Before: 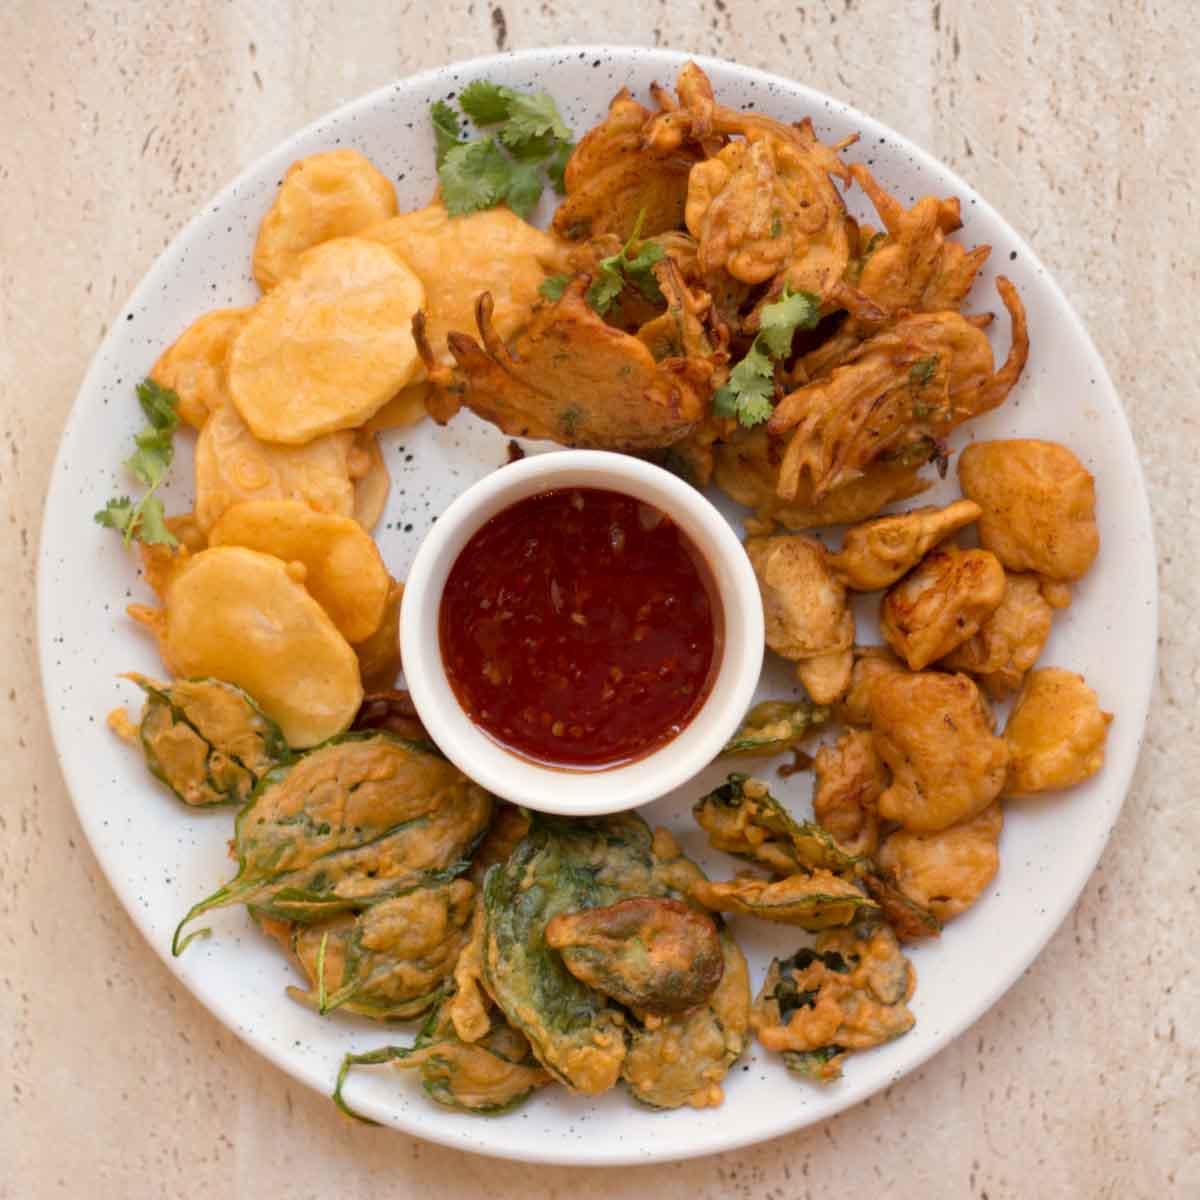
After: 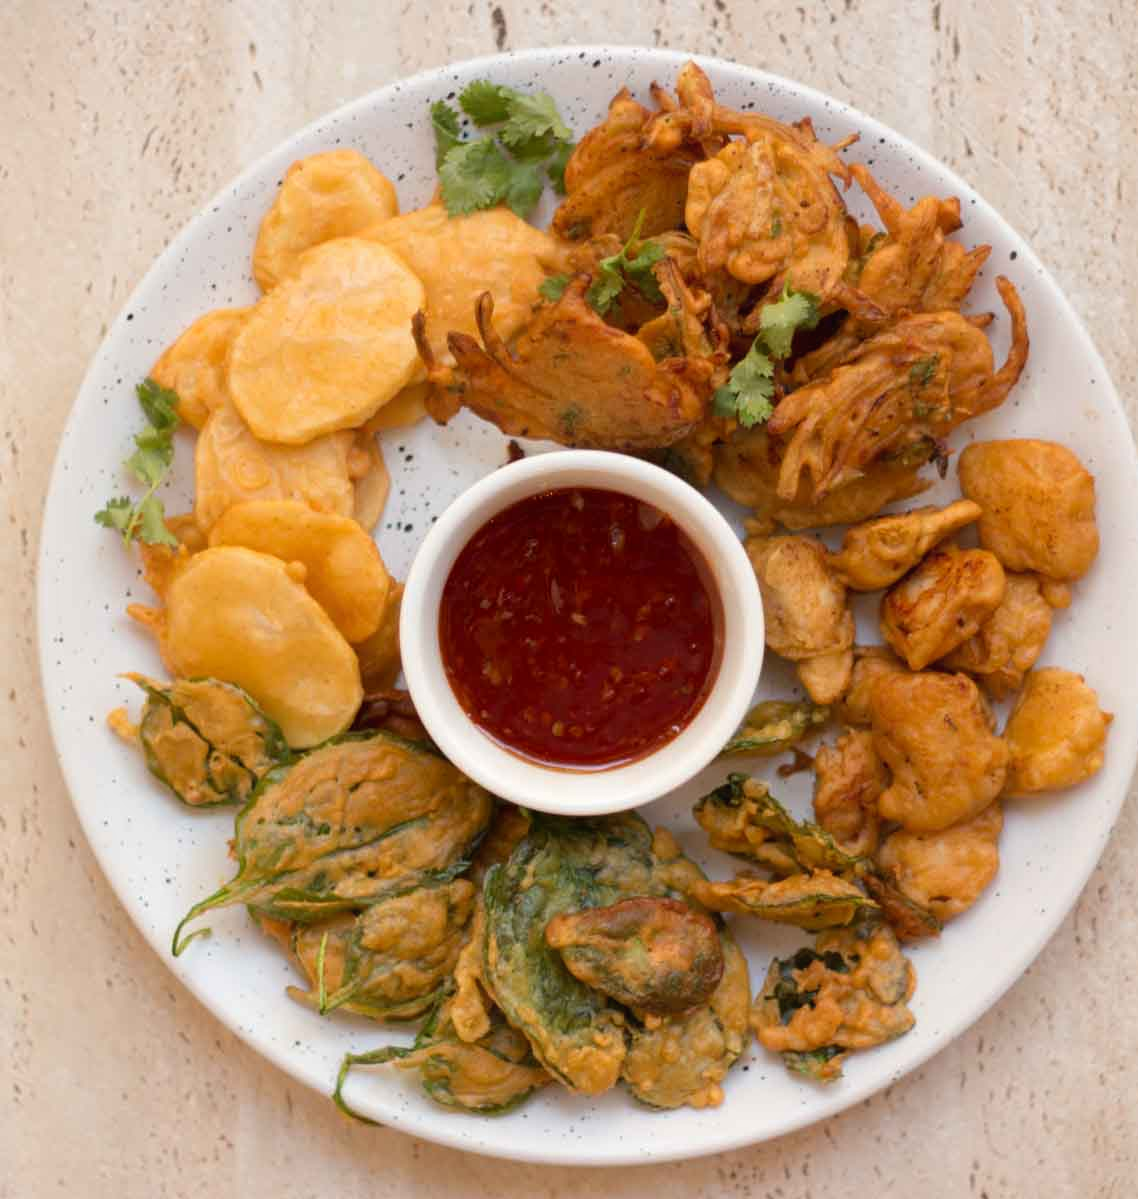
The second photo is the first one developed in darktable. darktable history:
crop and rotate: right 5.167%
contrast equalizer: y [[0.5, 0.5, 0.472, 0.5, 0.5, 0.5], [0.5 ×6], [0.5 ×6], [0 ×6], [0 ×6]]
